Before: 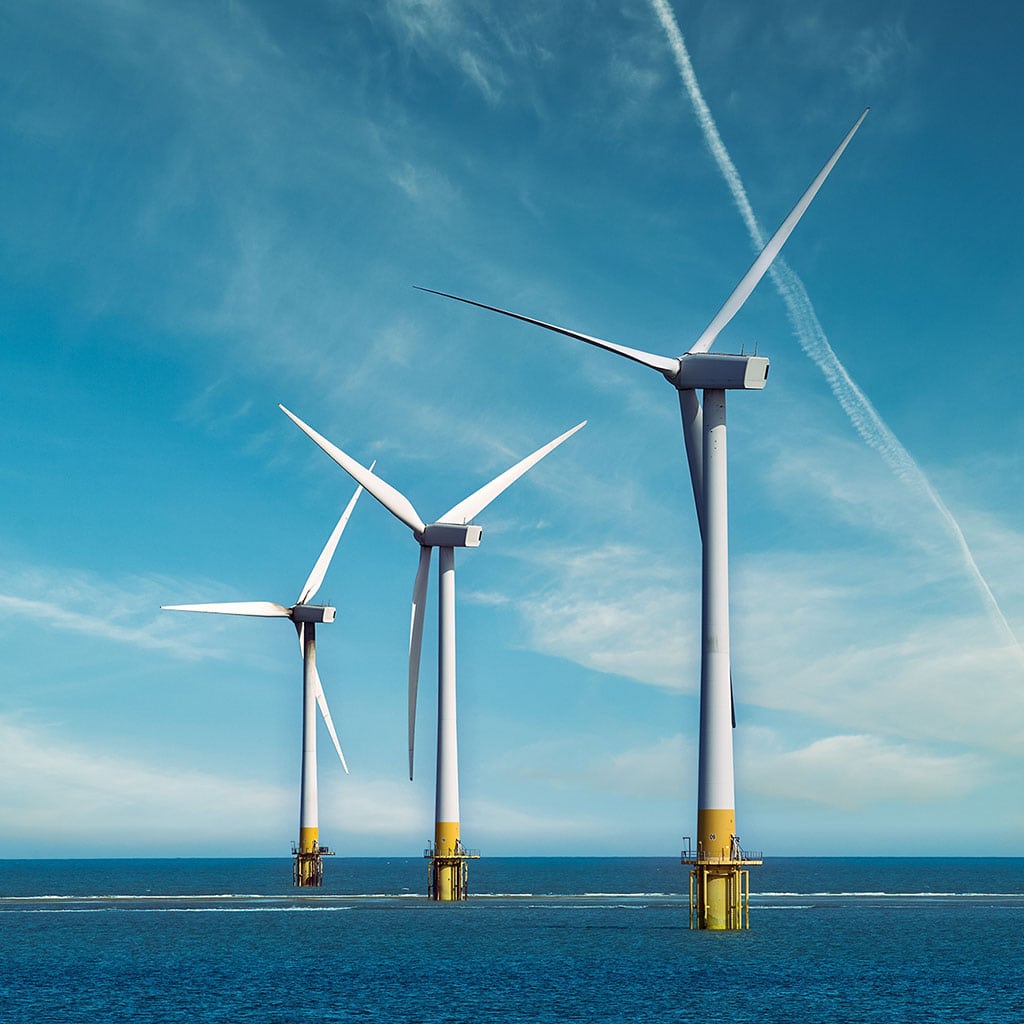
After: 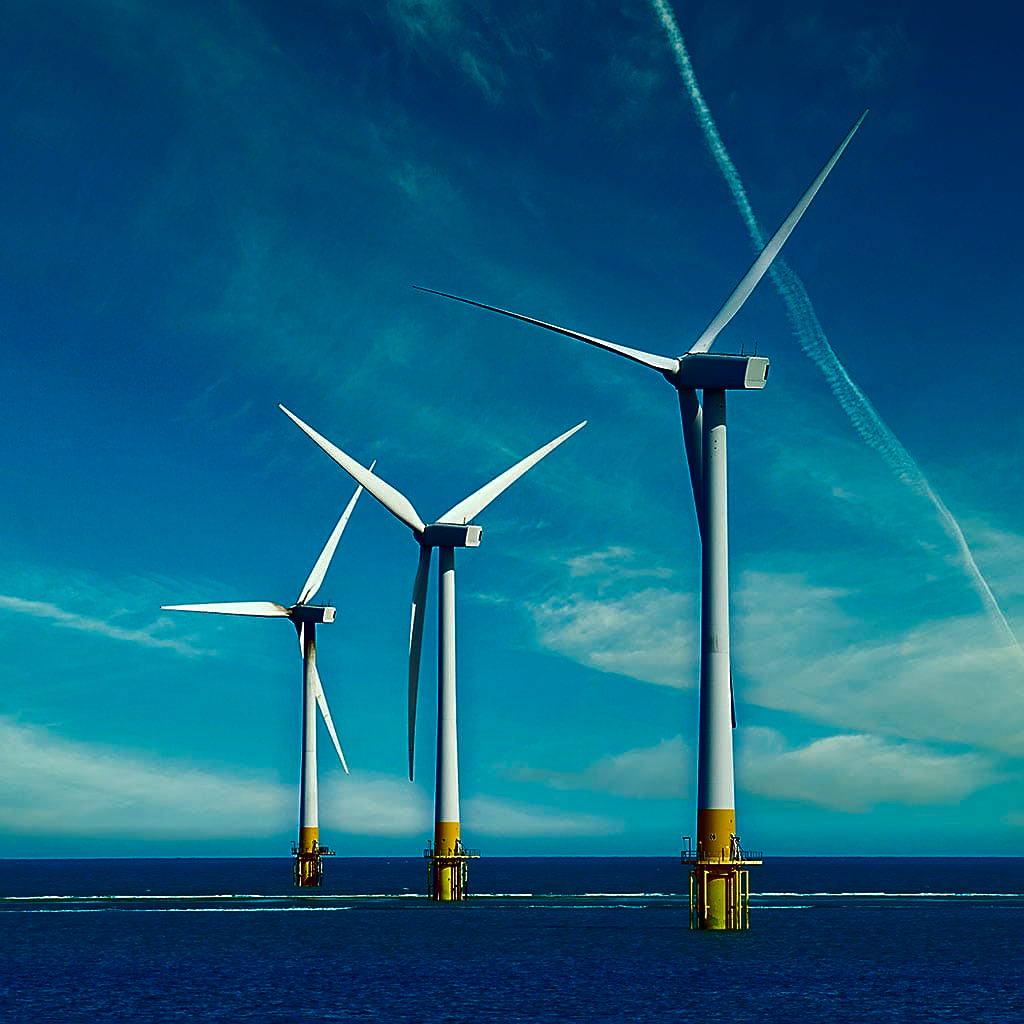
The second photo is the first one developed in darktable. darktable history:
contrast brightness saturation: contrast 0.093, brightness -0.576, saturation 0.166
sharpen: on, module defaults
color correction: highlights a* -7.28, highlights b* 1.29, shadows a* -3.7, saturation 1.42
